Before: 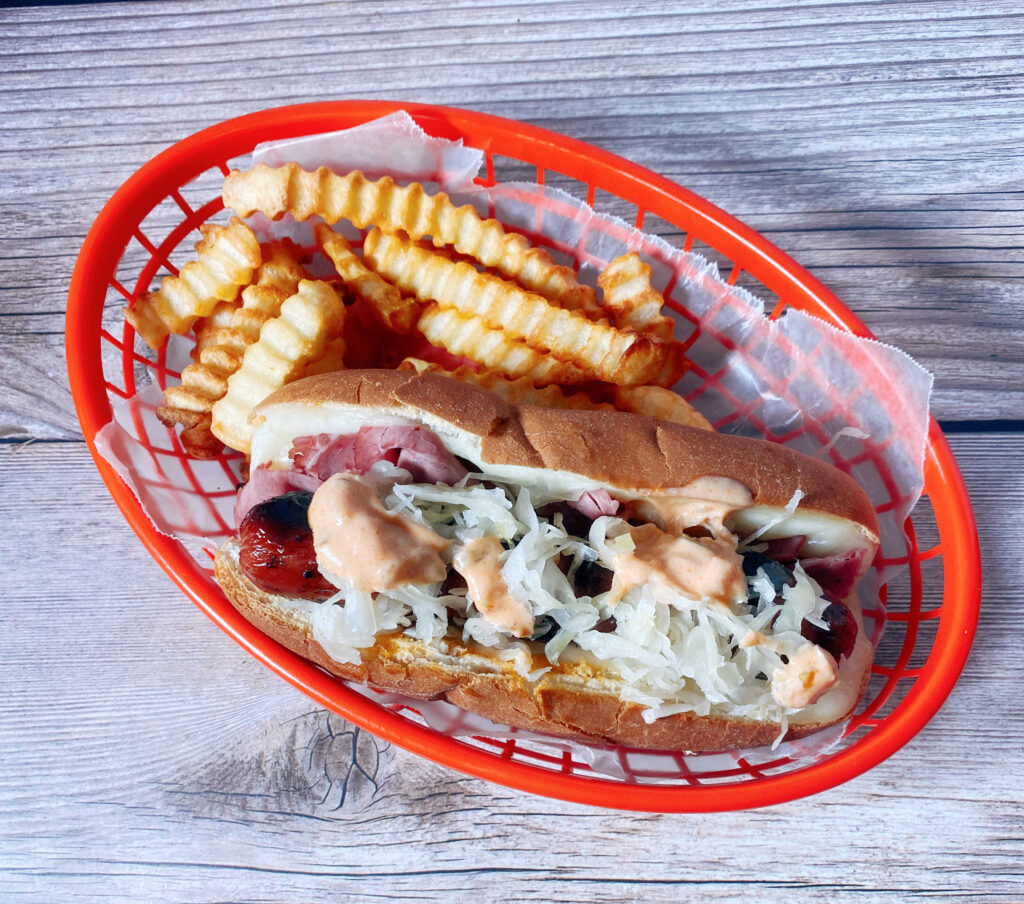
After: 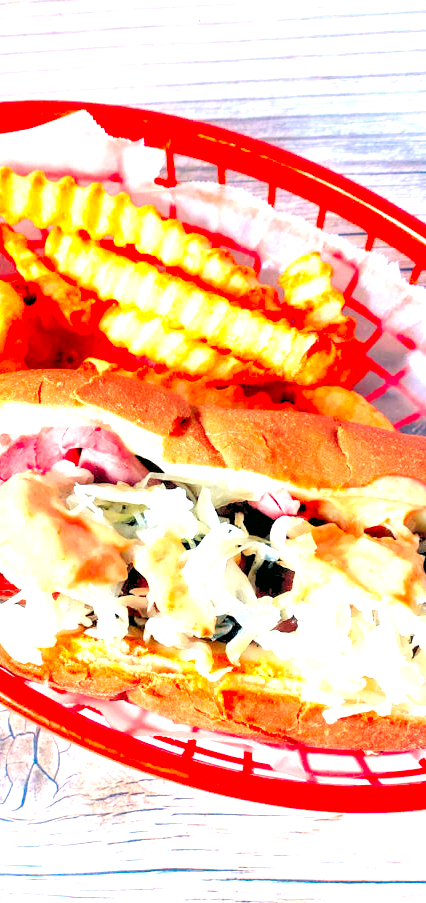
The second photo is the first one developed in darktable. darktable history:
crop: left 31.229%, right 27.105%
white balance: red 1.127, blue 0.943
levels: levels [0.072, 0.414, 0.976]
tone equalizer: -8 EV -0.75 EV, -7 EV -0.7 EV, -6 EV -0.6 EV, -5 EV -0.4 EV, -3 EV 0.4 EV, -2 EV 0.6 EV, -1 EV 0.7 EV, +0 EV 0.75 EV, edges refinement/feathering 500, mask exposure compensation -1.57 EV, preserve details no
exposure: exposure 0.74 EV, compensate highlight preservation false
color correction: highlights a* -7.33, highlights b* 1.26, shadows a* -3.55, saturation 1.4
